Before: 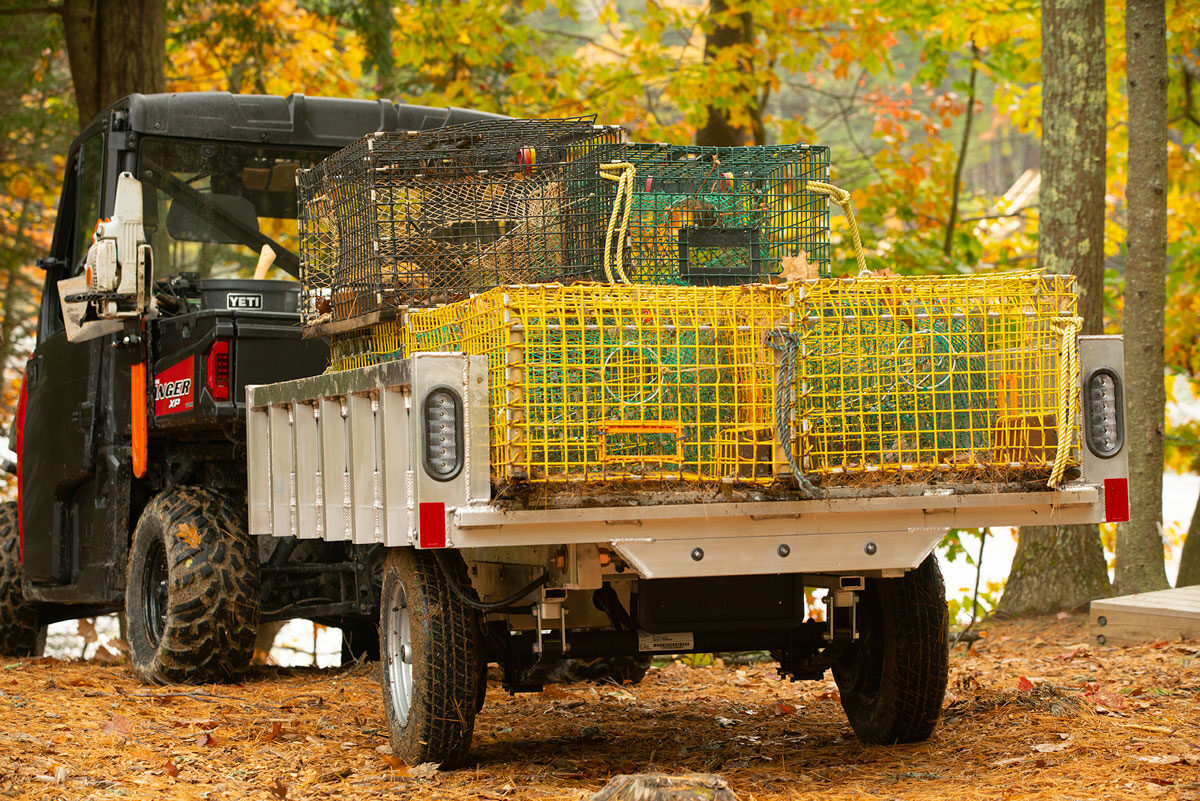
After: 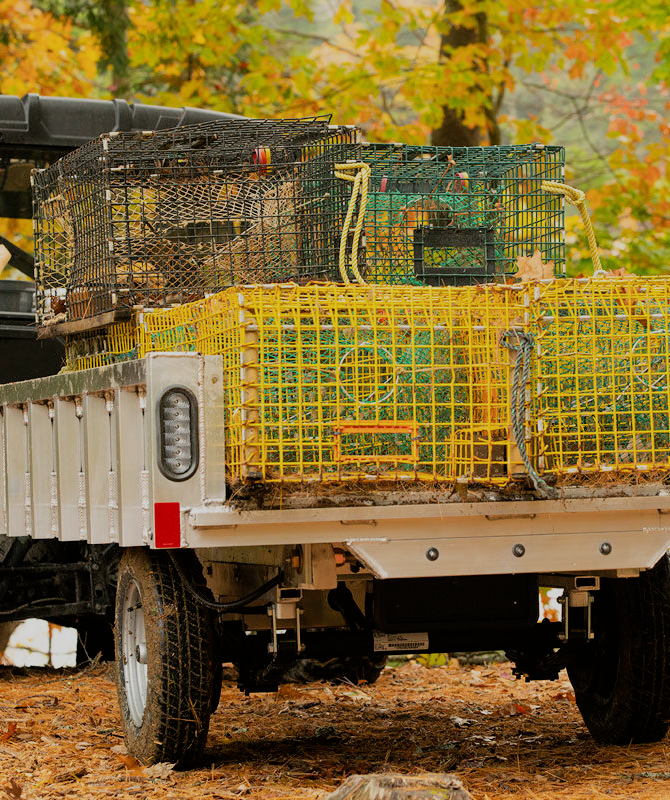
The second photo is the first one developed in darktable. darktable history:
crop: left 22.113%, right 22.023%, bottom 0.012%
filmic rgb: black relative exposure -7.65 EV, white relative exposure 4.56 EV, hardness 3.61
